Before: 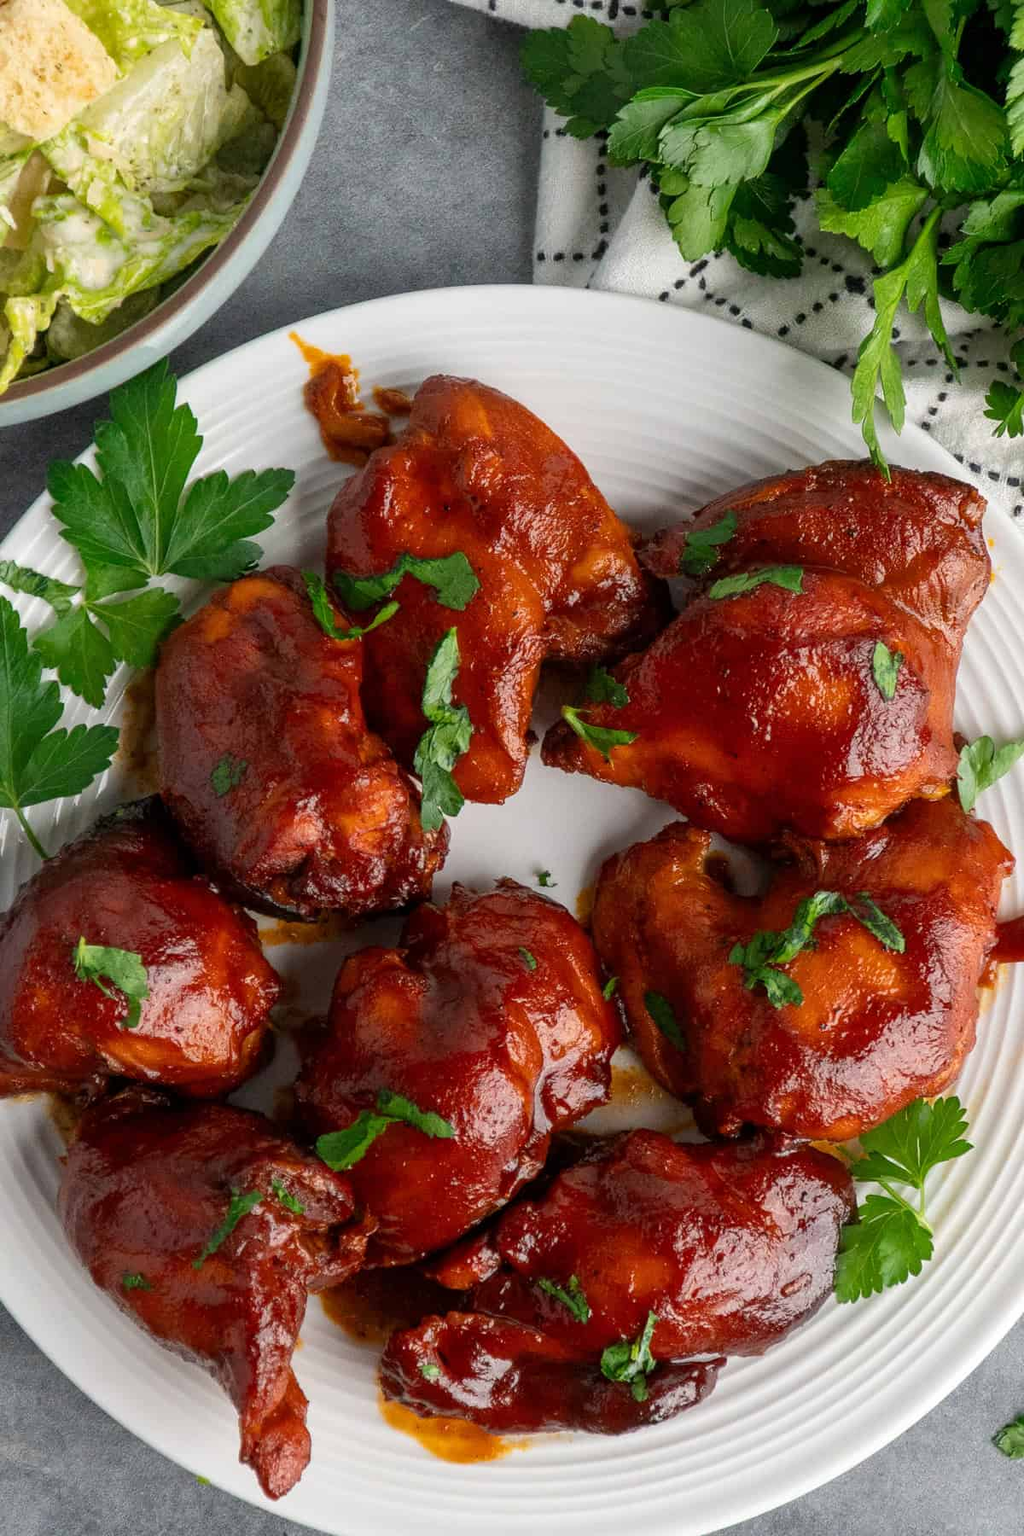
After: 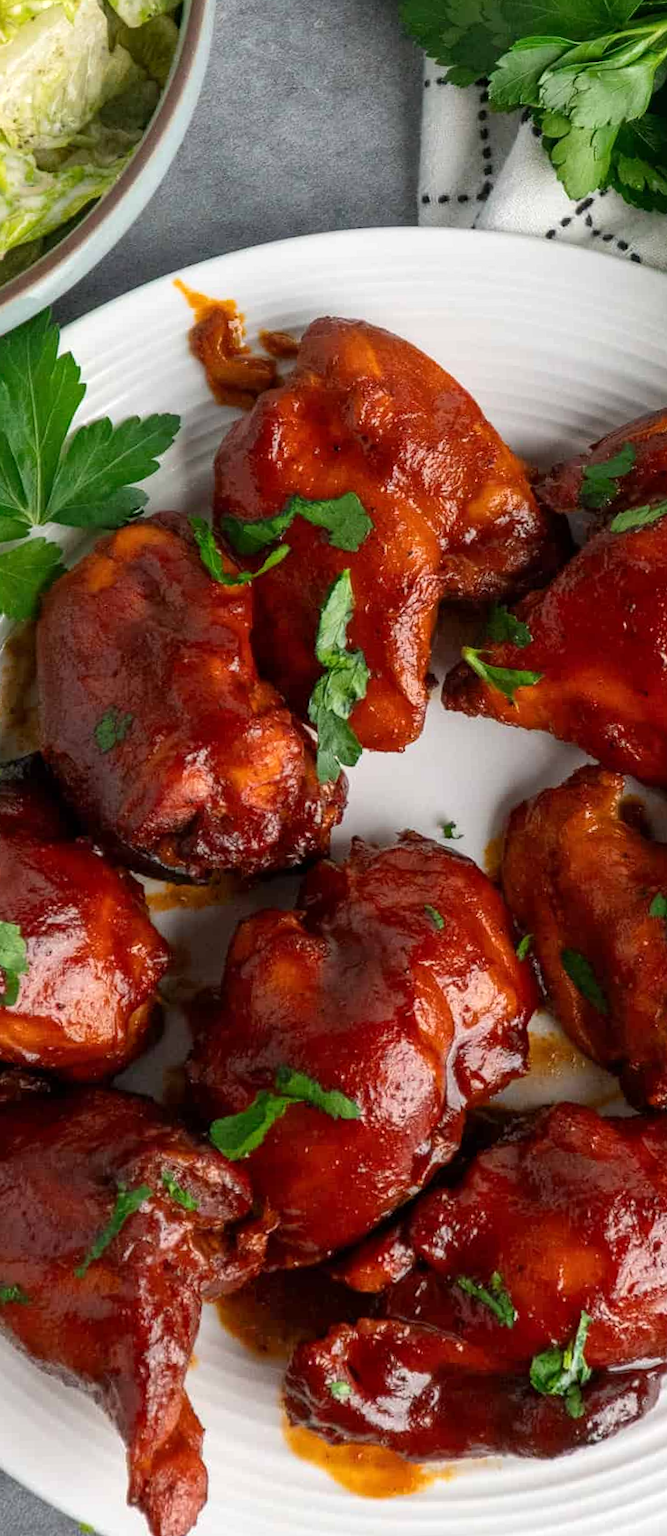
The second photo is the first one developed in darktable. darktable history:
contrast brightness saturation: contrast 0.05
rotate and perspective: rotation -1.68°, lens shift (vertical) -0.146, crop left 0.049, crop right 0.912, crop top 0.032, crop bottom 0.96
exposure: exposure 0.197 EV, compensate highlight preservation false
crop and rotate: left 8.786%, right 24.548%
white balance: emerald 1
